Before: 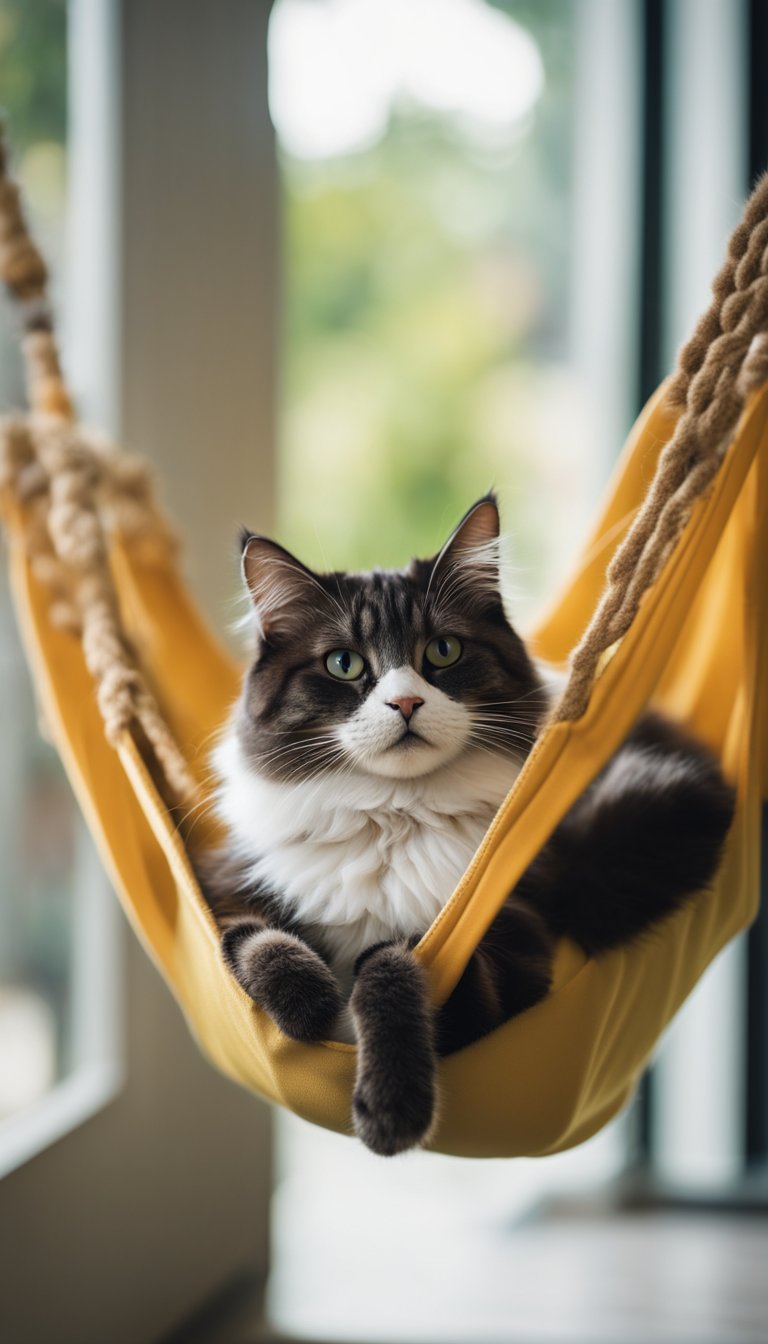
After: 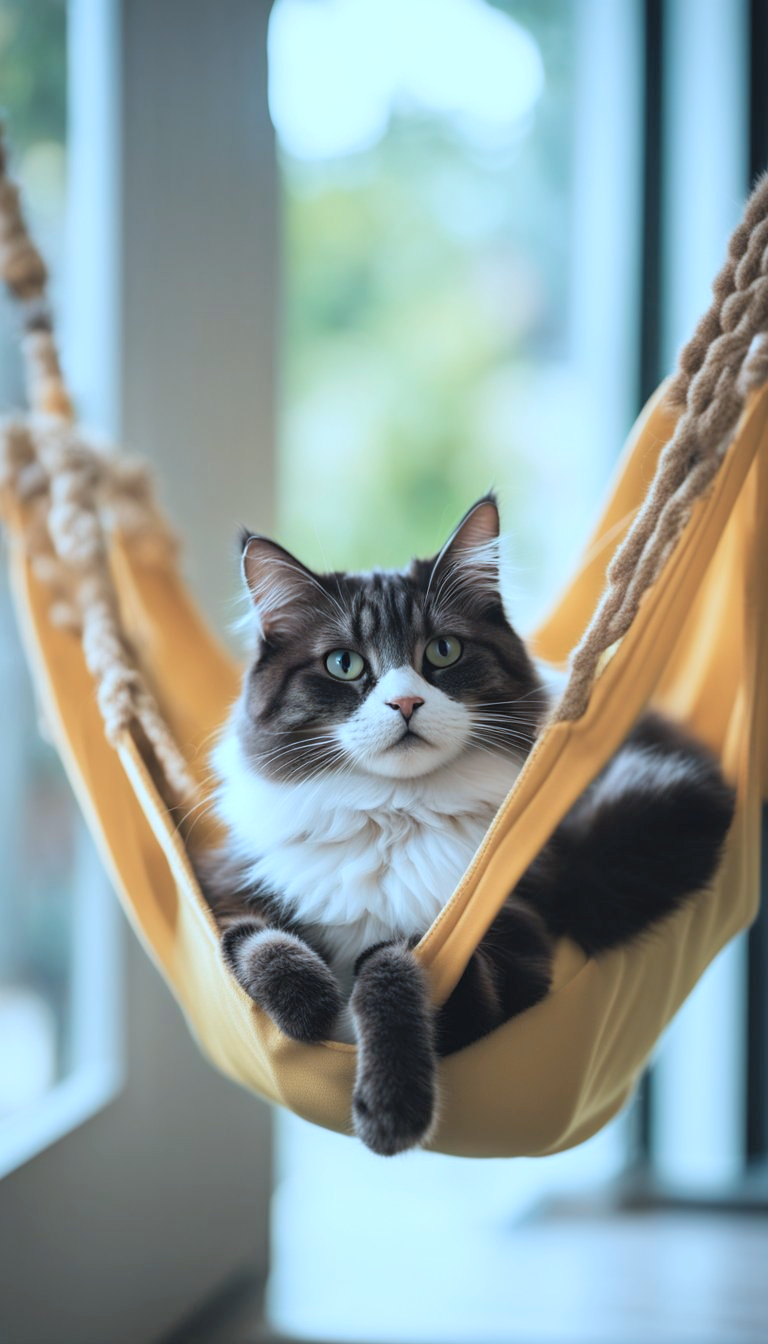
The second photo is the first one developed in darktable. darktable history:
color correction: highlights a* -8.89, highlights b* -23.9
contrast brightness saturation: brightness 0.146
